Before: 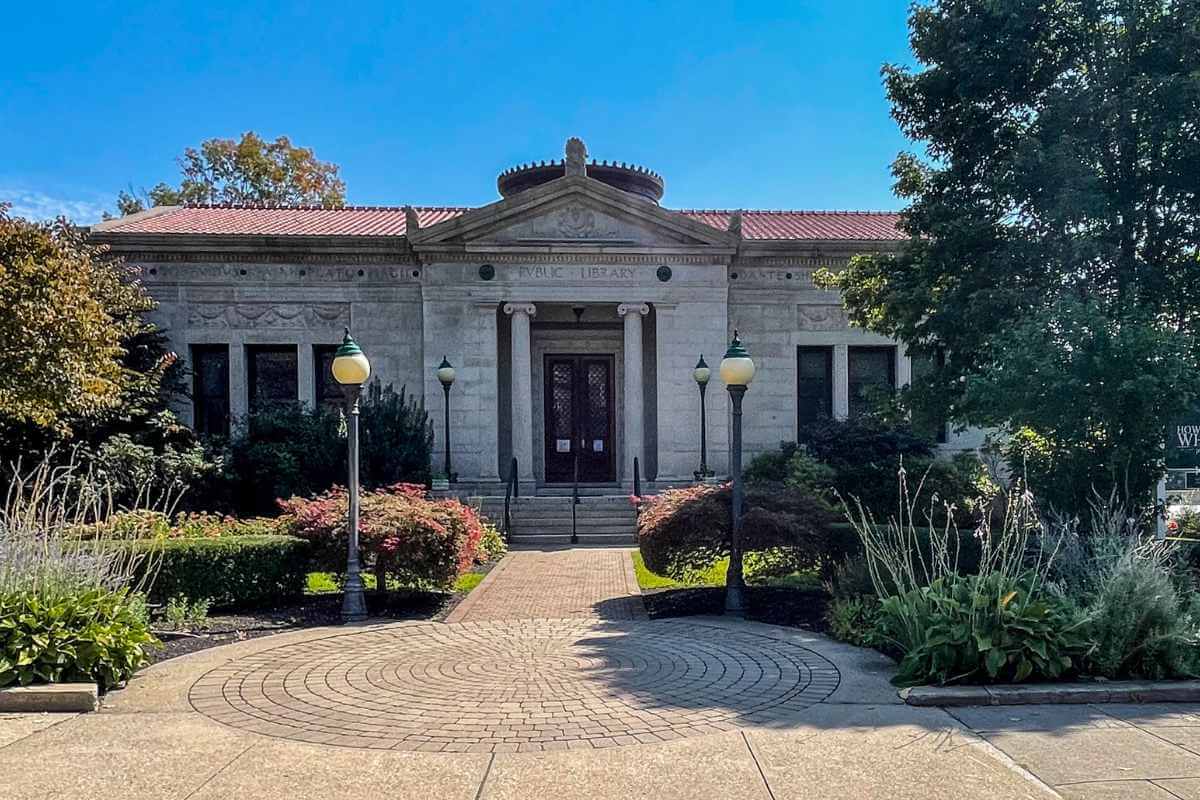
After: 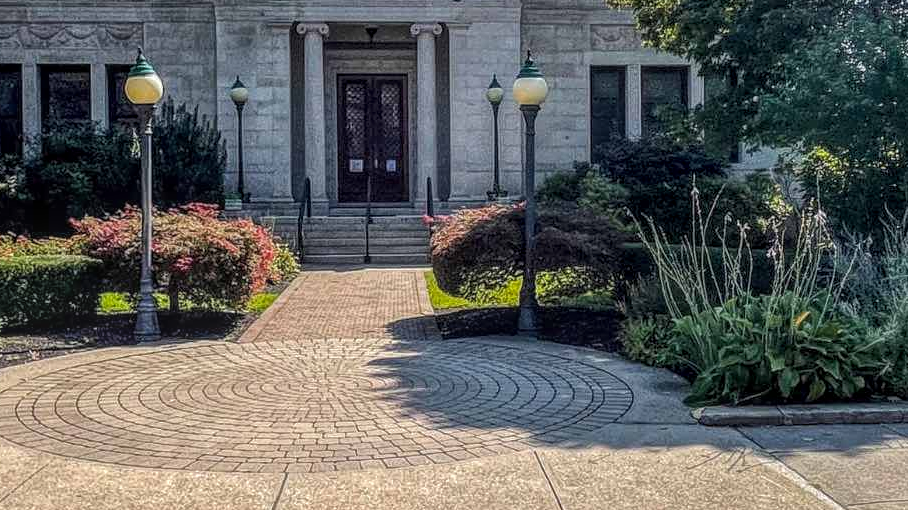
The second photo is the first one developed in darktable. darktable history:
local contrast: highlights 74%, shadows 55%, detail 176%, midtone range 0.207
crop and rotate: left 17.299%, top 35.115%, right 7.015%, bottom 1.024%
